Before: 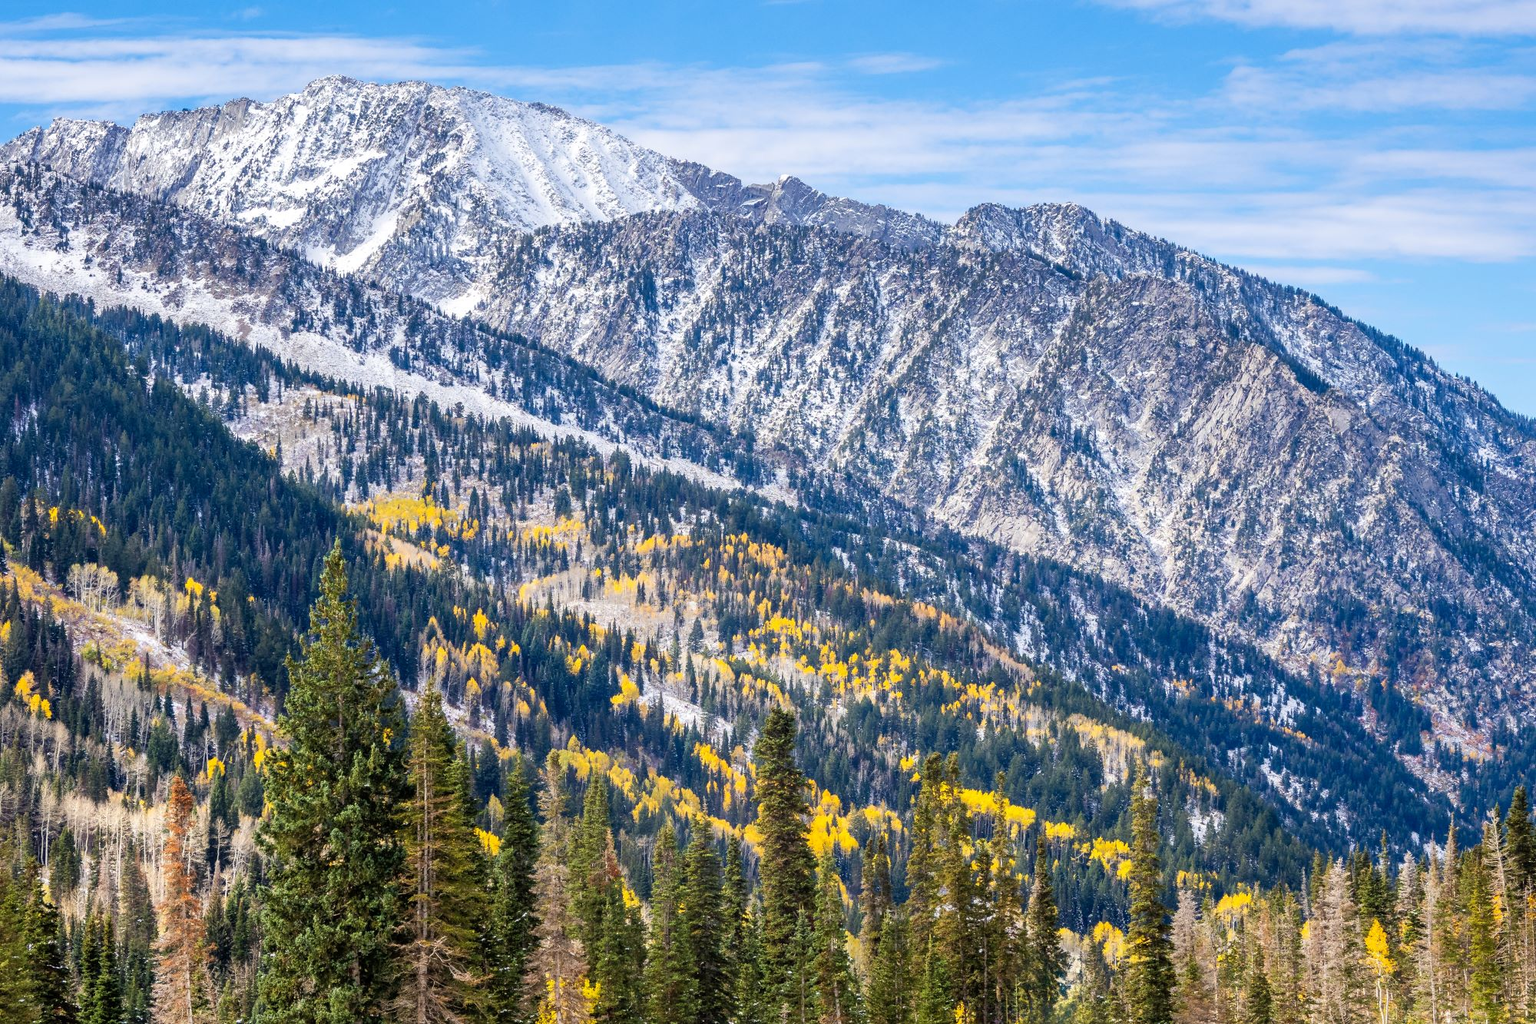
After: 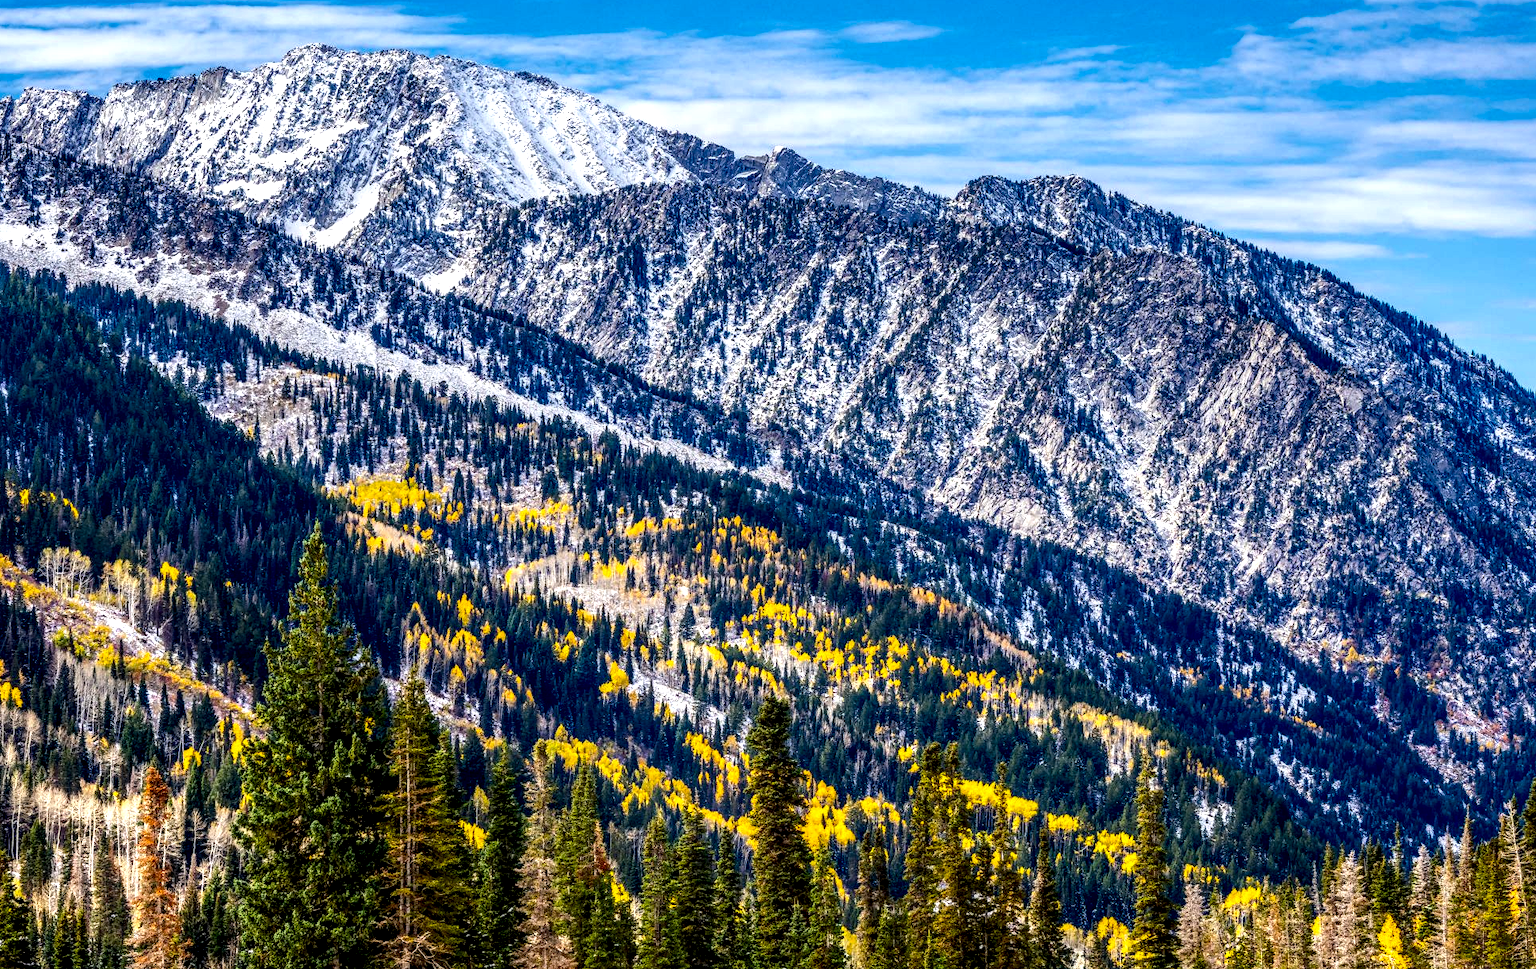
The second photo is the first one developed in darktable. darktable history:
local contrast: highlights 19%, detail 186%
color balance: on, module defaults
contrast brightness saturation: brightness -0.2, saturation 0.08
color balance rgb: perceptual saturation grading › global saturation 25%, global vibrance 20%
crop: left 1.964%, top 3.251%, right 1.122%, bottom 4.933%
